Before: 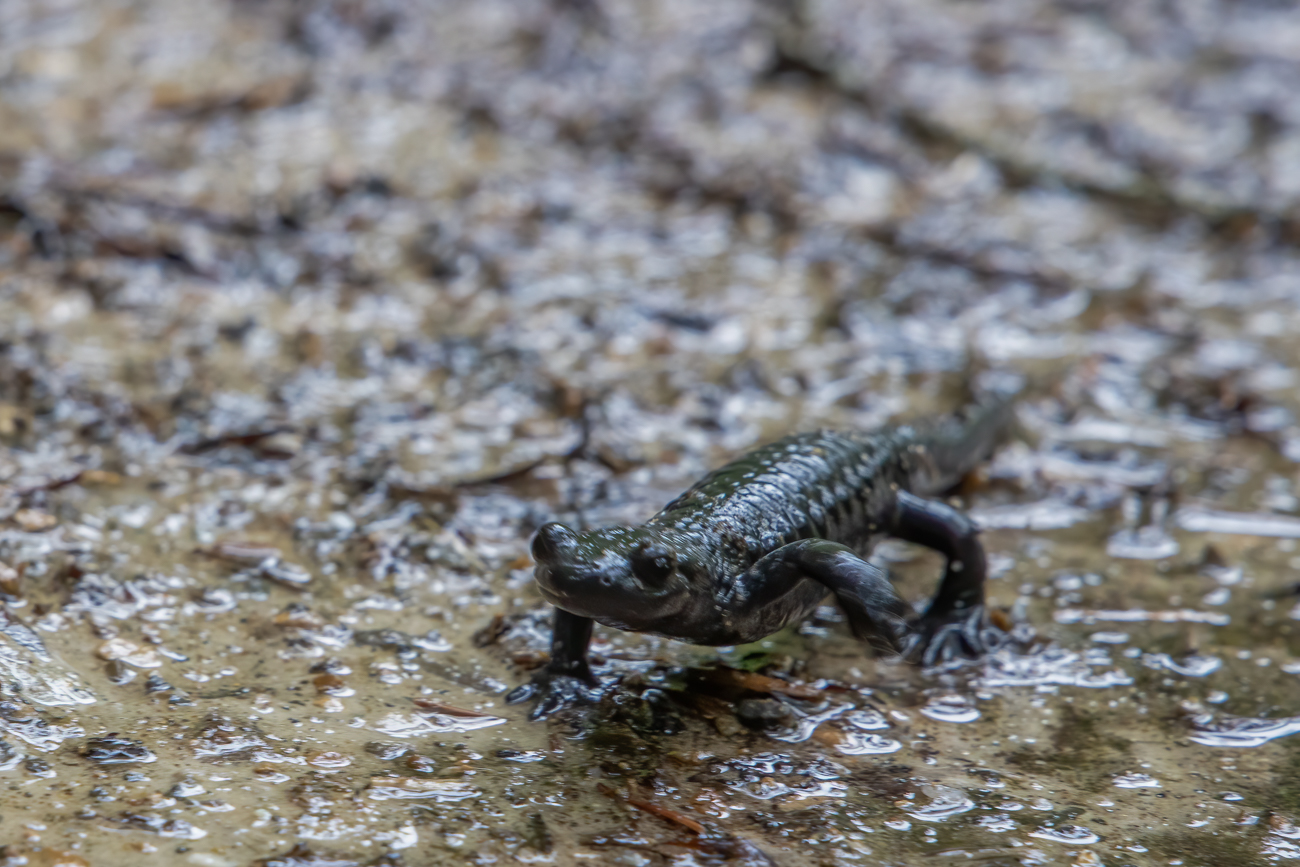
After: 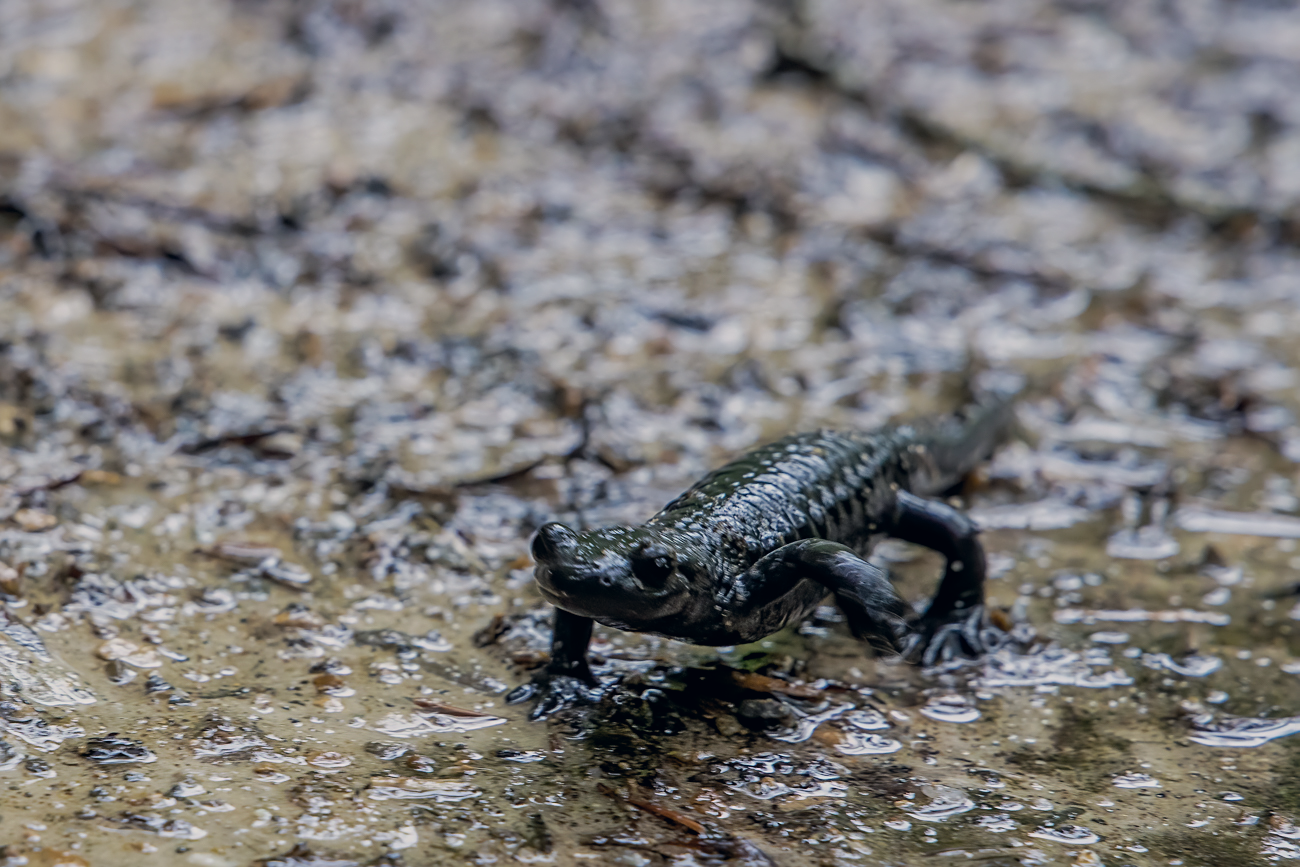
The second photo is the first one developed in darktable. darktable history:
exposure: black level correction 0.001, compensate highlight preservation false
color balance rgb: linear chroma grading › global chroma 6.48%, perceptual saturation grading › global saturation 12.96%, global vibrance 6.02%
sharpen: on, module defaults
color correction: highlights a* 2.75, highlights b* 5, shadows a* -2.04, shadows b* -4.84, saturation 0.8
filmic rgb: white relative exposure 3.8 EV, hardness 4.35
tone curve: curves: ch0 [(0, 0) (0.003, 0.003) (0.011, 0.011) (0.025, 0.025) (0.044, 0.044) (0.069, 0.068) (0.1, 0.098) (0.136, 0.134) (0.177, 0.175) (0.224, 0.221) (0.277, 0.273) (0.335, 0.331) (0.399, 0.394) (0.468, 0.462) (0.543, 0.543) (0.623, 0.623) (0.709, 0.709) (0.801, 0.801) (0.898, 0.898) (1, 1)], preserve colors none
